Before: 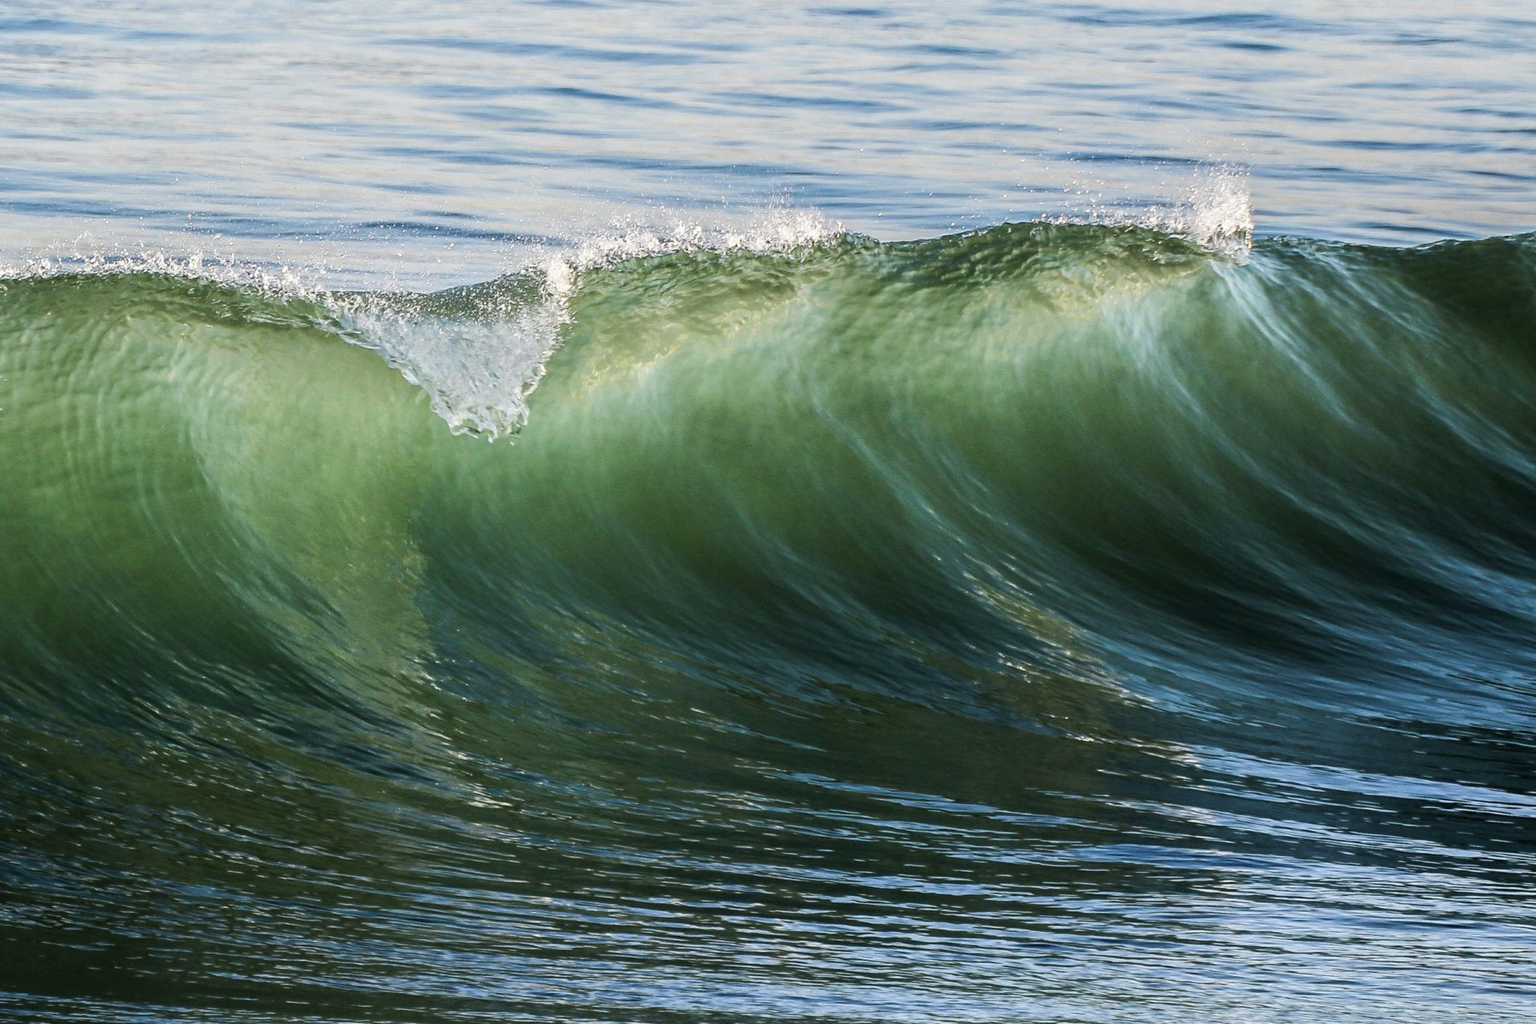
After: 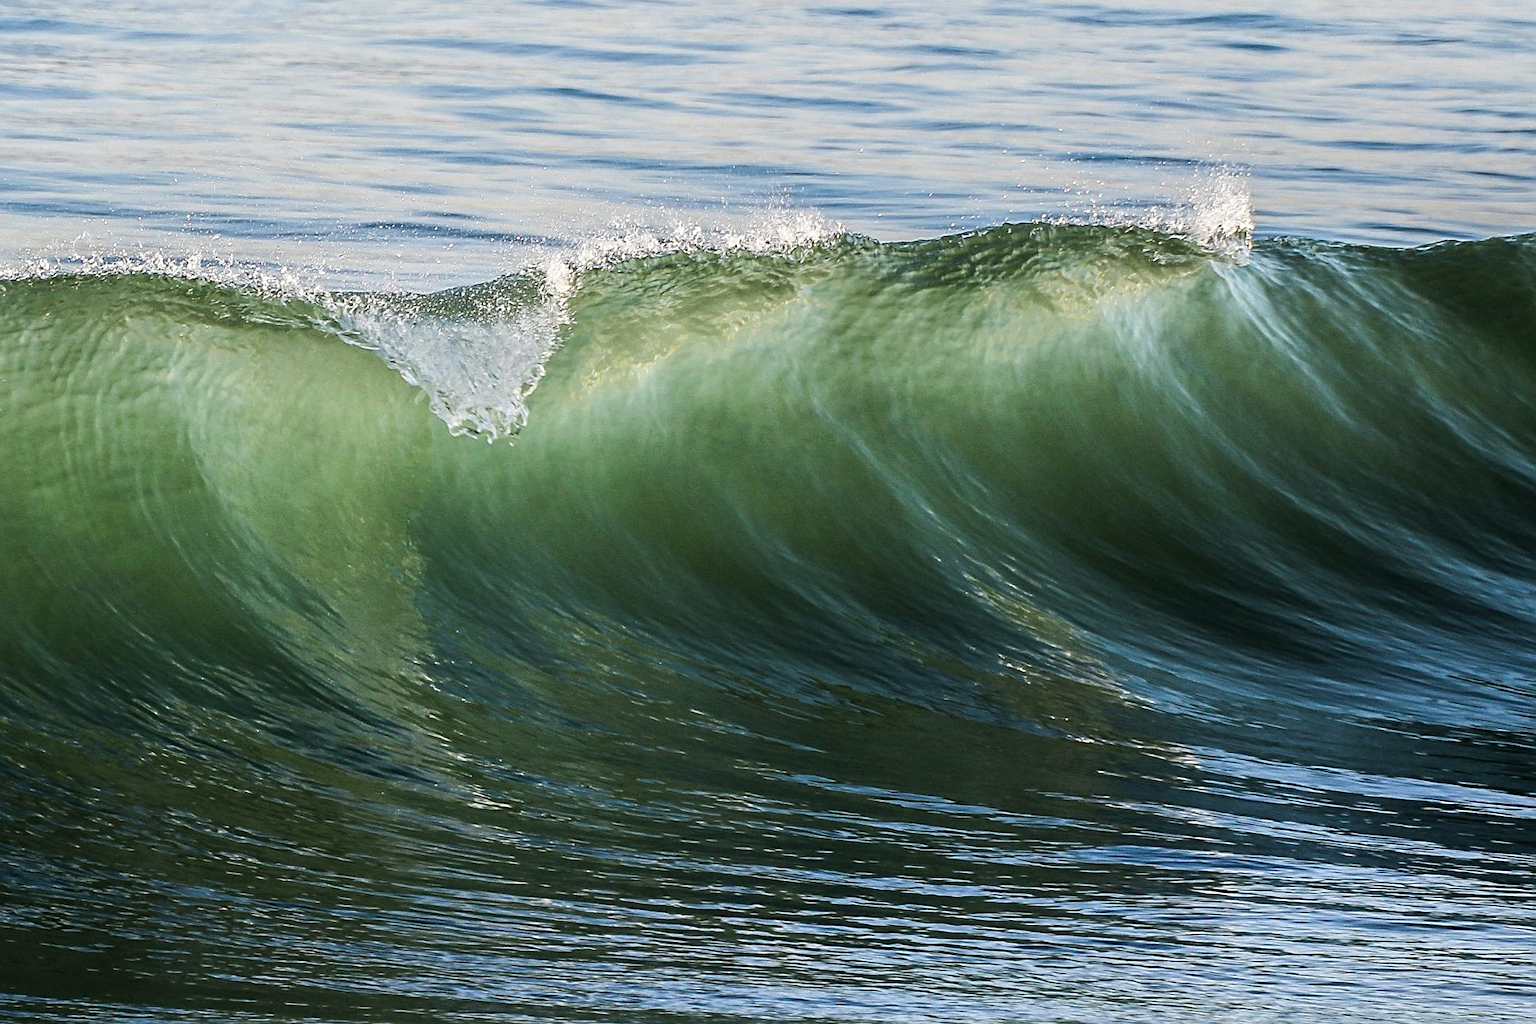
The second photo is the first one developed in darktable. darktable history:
crop and rotate: left 0.126%
sharpen: on, module defaults
